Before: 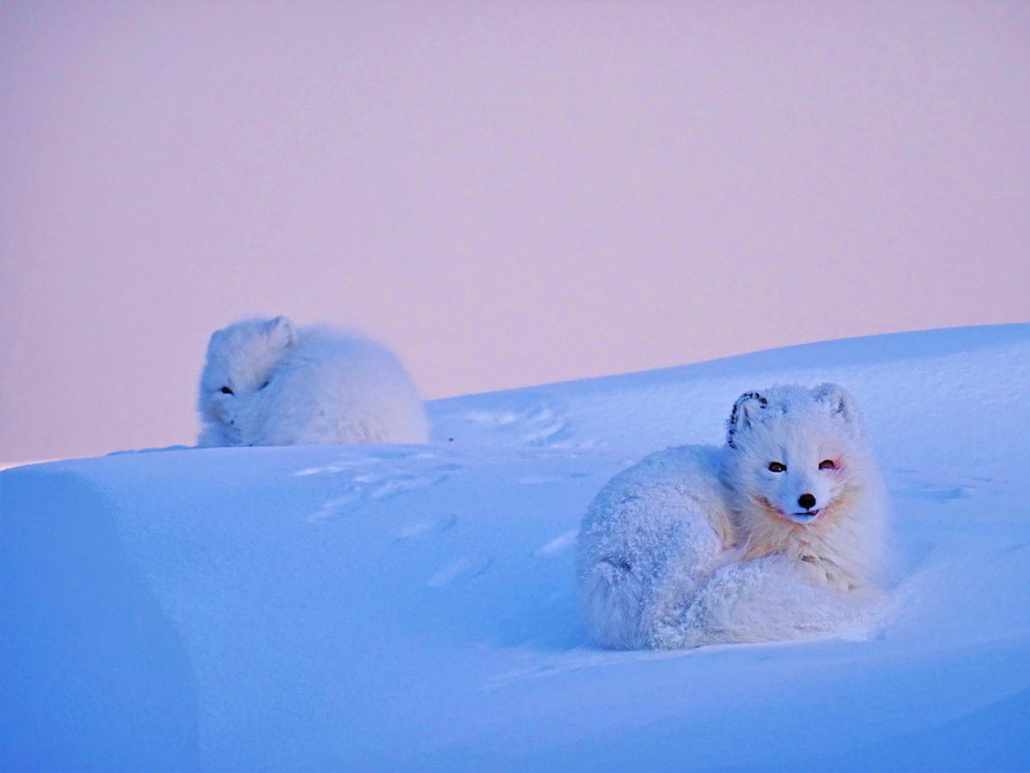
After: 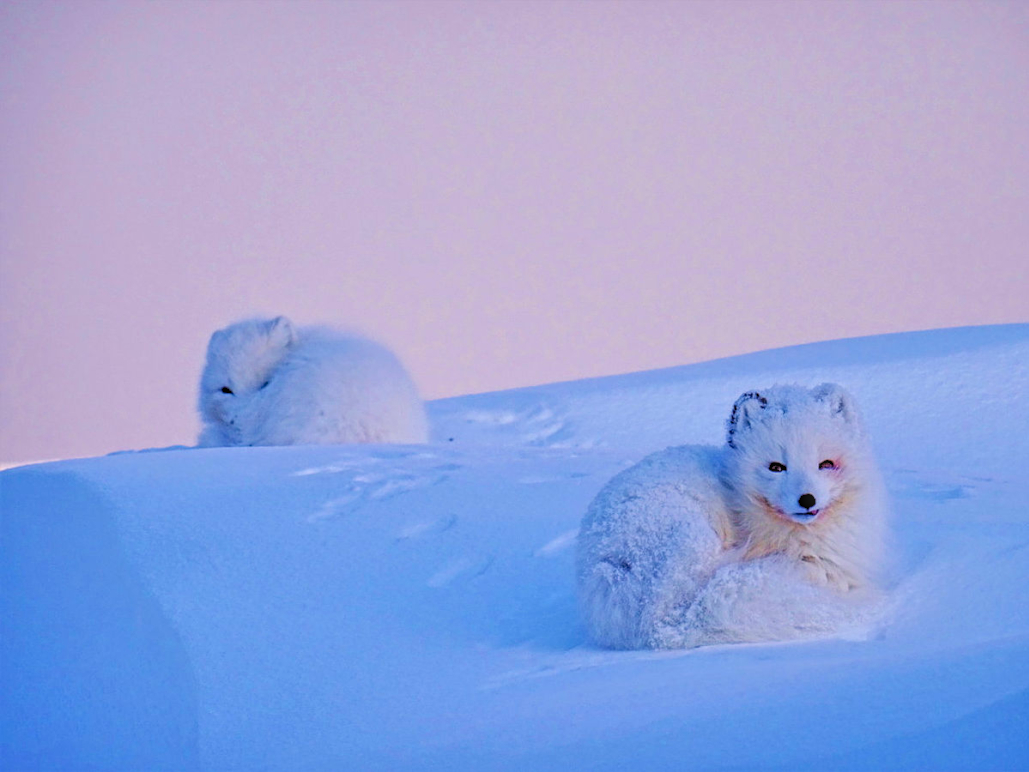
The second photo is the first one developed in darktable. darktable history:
local contrast: highlights 0%, shadows 0%, detail 133%
rgb levels: preserve colors sum RGB, levels [[0.038, 0.433, 0.934], [0, 0.5, 1], [0, 0.5, 1]]
